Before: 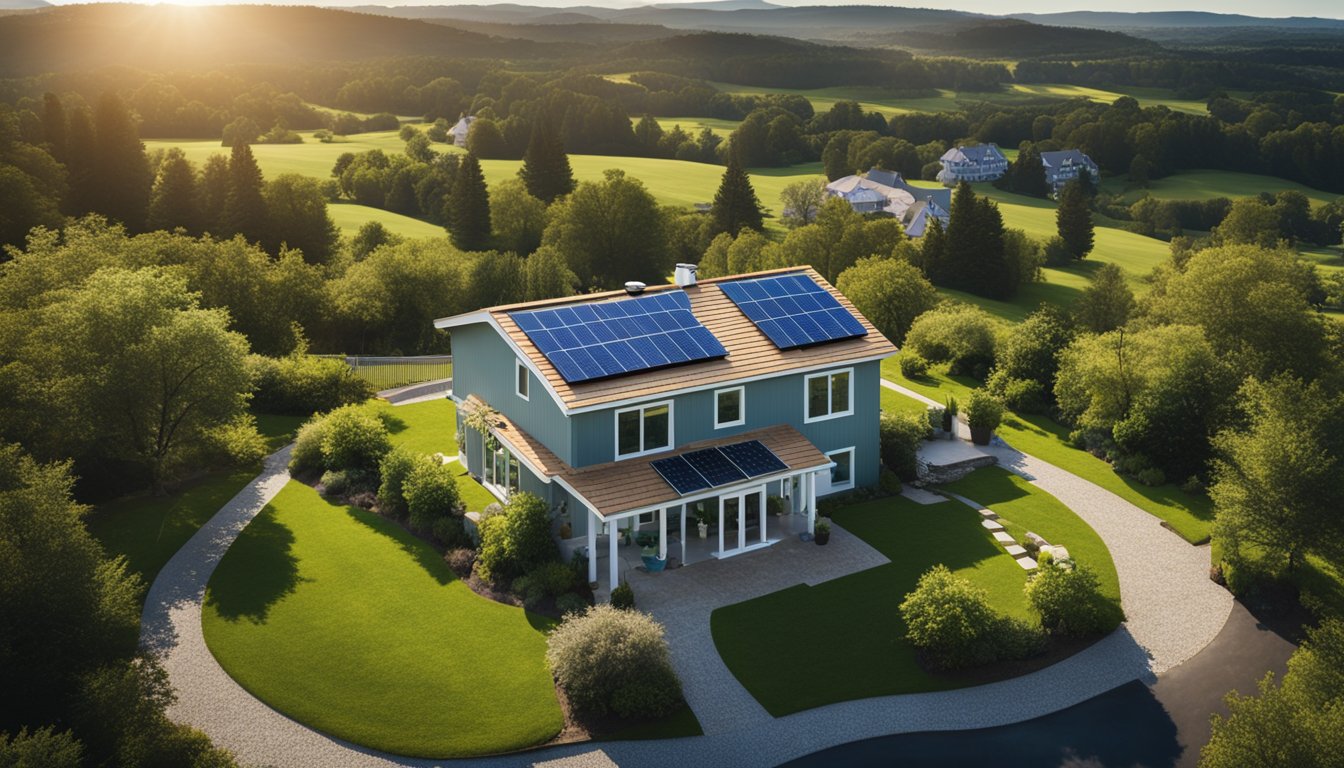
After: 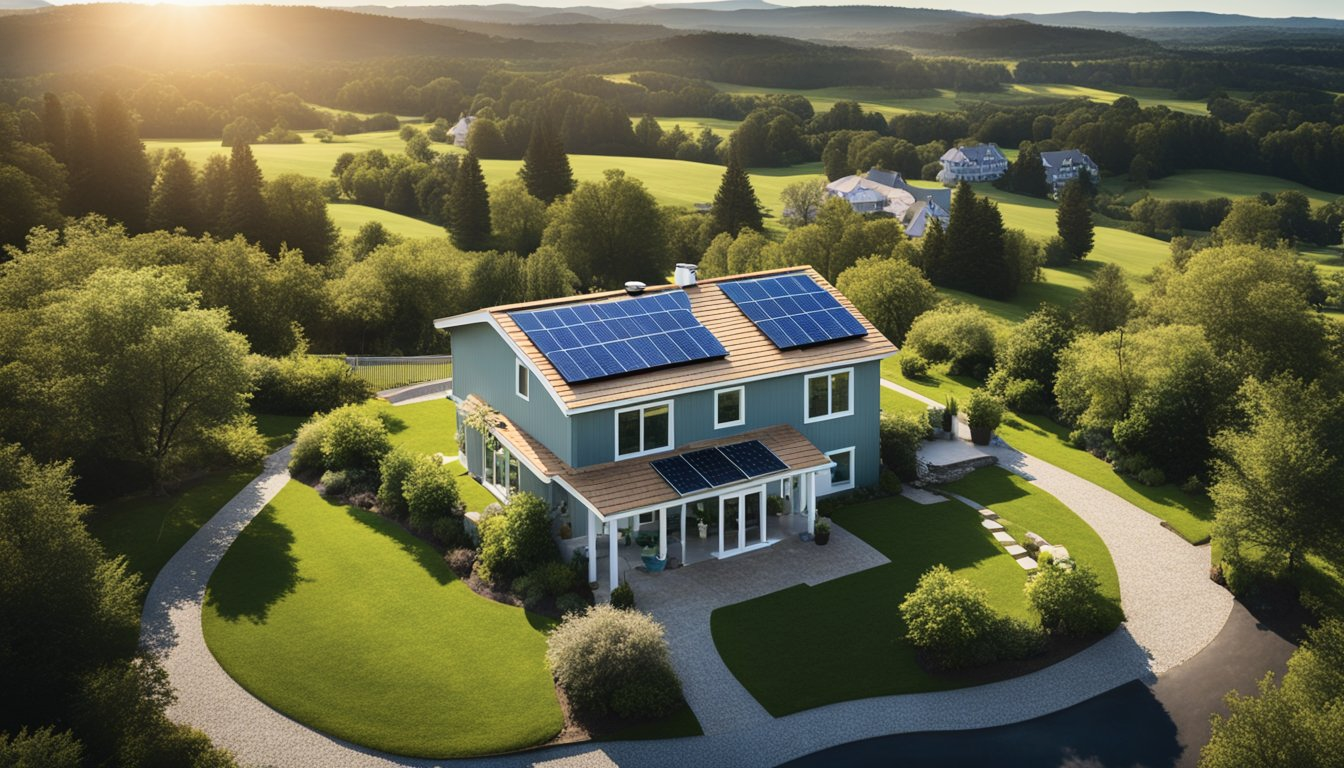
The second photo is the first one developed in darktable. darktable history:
tone curve: curves: ch0 [(0, 0) (0.003, 0.019) (0.011, 0.019) (0.025, 0.026) (0.044, 0.043) (0.069, 0.066) (0.1, 0.095) (0.136, 0.133) (0.177, 0.181) (0.224, 0.233) (0.277, 0.302) (0.335, 0.375) (0.399, 0.452) (0.468, 0.532) (0.543, 0.609) (0.623, 0.695) (0.709, 0.775) (0.801, 0.865) (0.898, 0.932) (1, 1)], color space Lab, independent channels, preserve colors none
exposure: exposure -0.063 EV, compensate exposure bias true, compensate highlight preservation false
